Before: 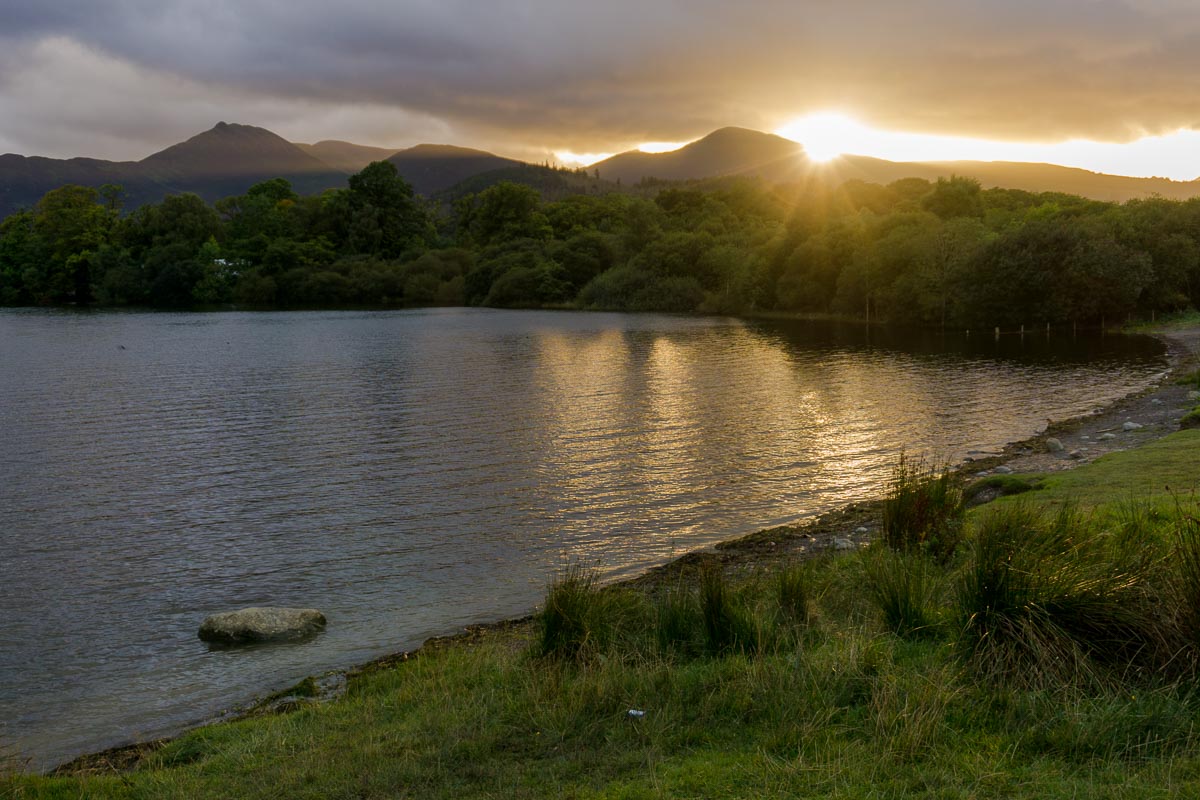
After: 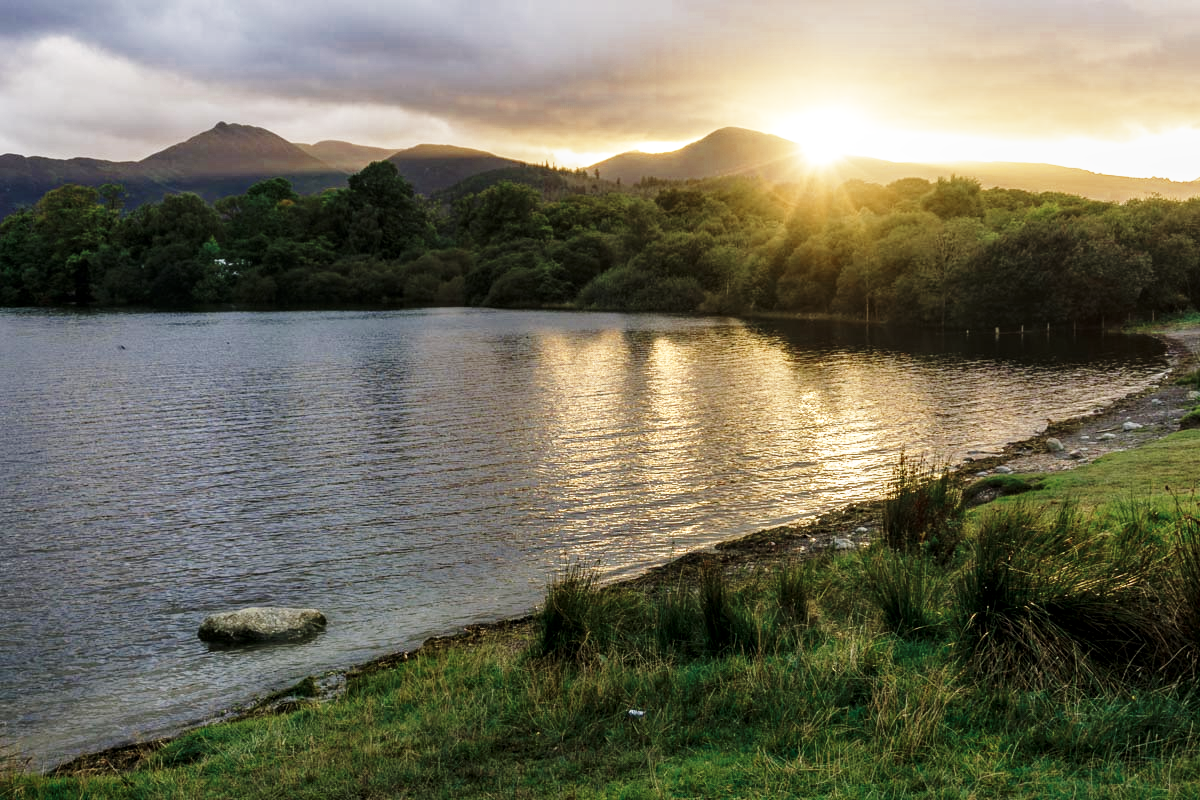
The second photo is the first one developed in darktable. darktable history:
base curve: curves: ch0 [(0, 0) (0.026, 0.03) (0.109, 0.232) (0.351, 0.748) (0.669, 0.968) (1, 1)], preserve colors none
local contrast: on, module defaults
color zones: curves: ch0 [(0, 0.5) (0.125, 0.4) (0.25, 0.5) (0.375, 0.4) (0.5, 0.4) (0.625, 0.35) (0.75, 0.35) (0.875, 0.5)]; ch1 [(0, 0.35) (0.125, 0.45) (0.25, 0.35) (0.375, 0.35) (0.5, 0.35) (0.625, 0.35) (0.75, 0.45) (0.875, 0.35)]; ch2 [(0, 0.6) (0.125, 0.5) (0.25, 0.5) (0.375, 0.6) (0.5, 0.6) (0.625, 0.5) (0.75, 0.5) (0.875, 0.5)]
